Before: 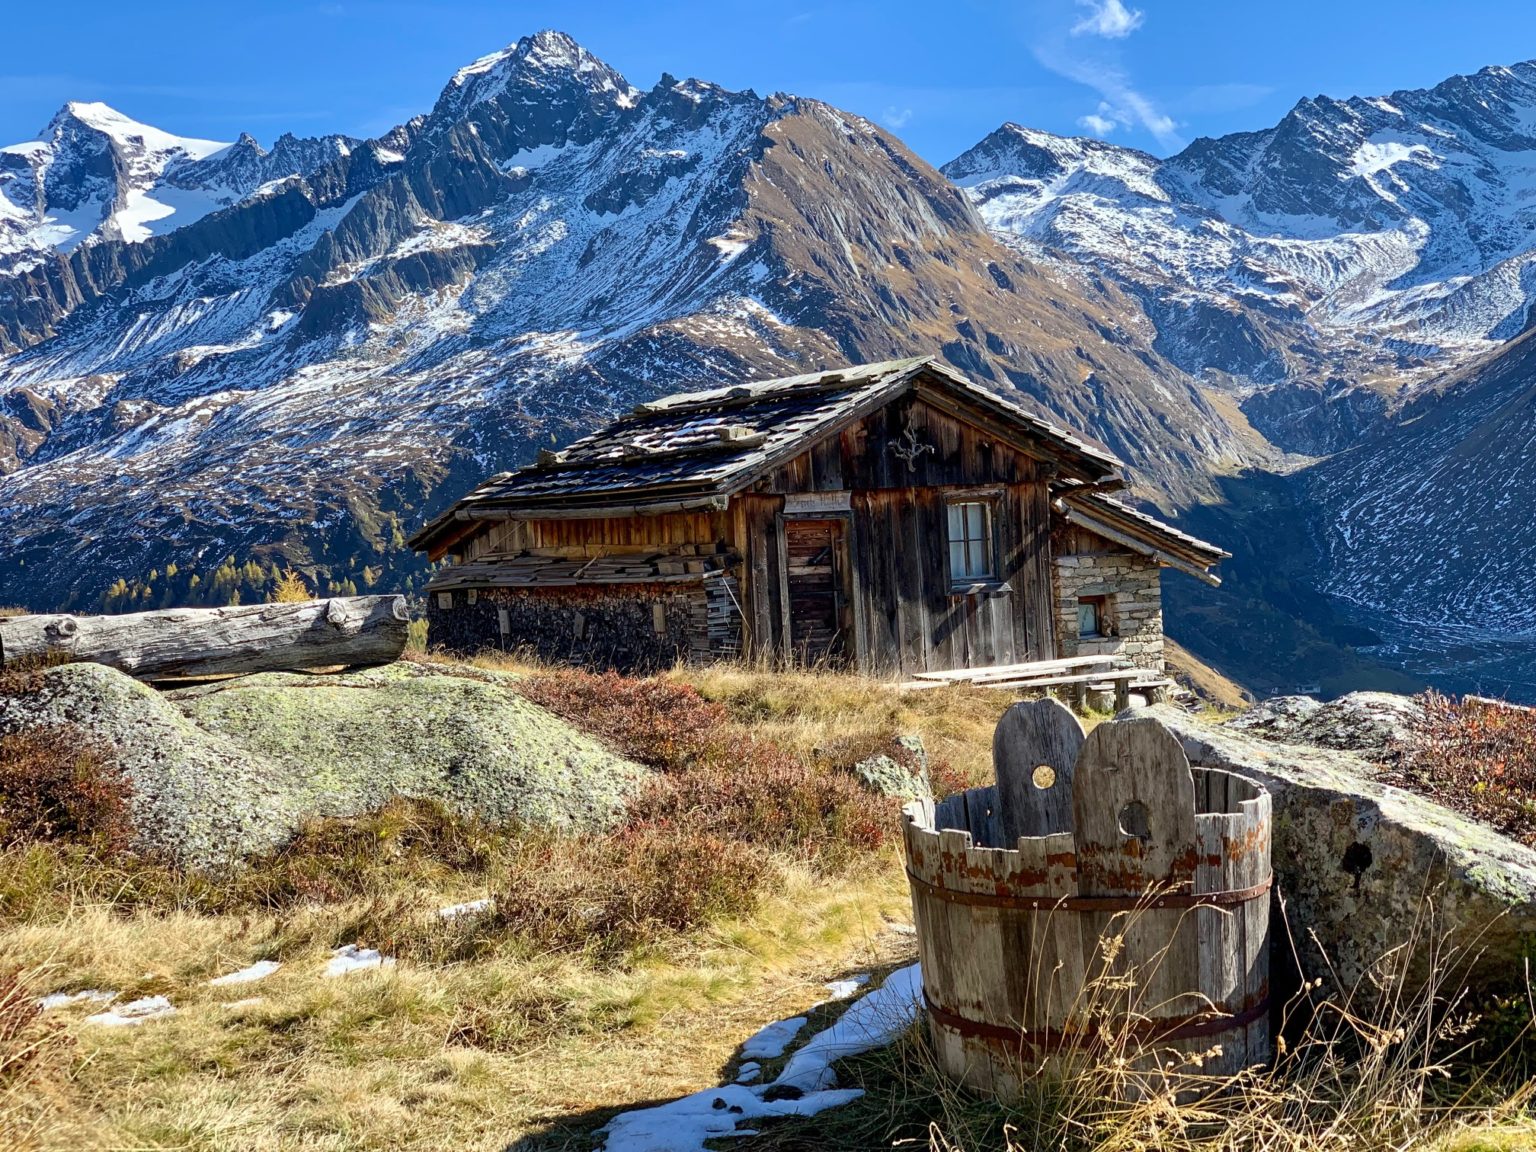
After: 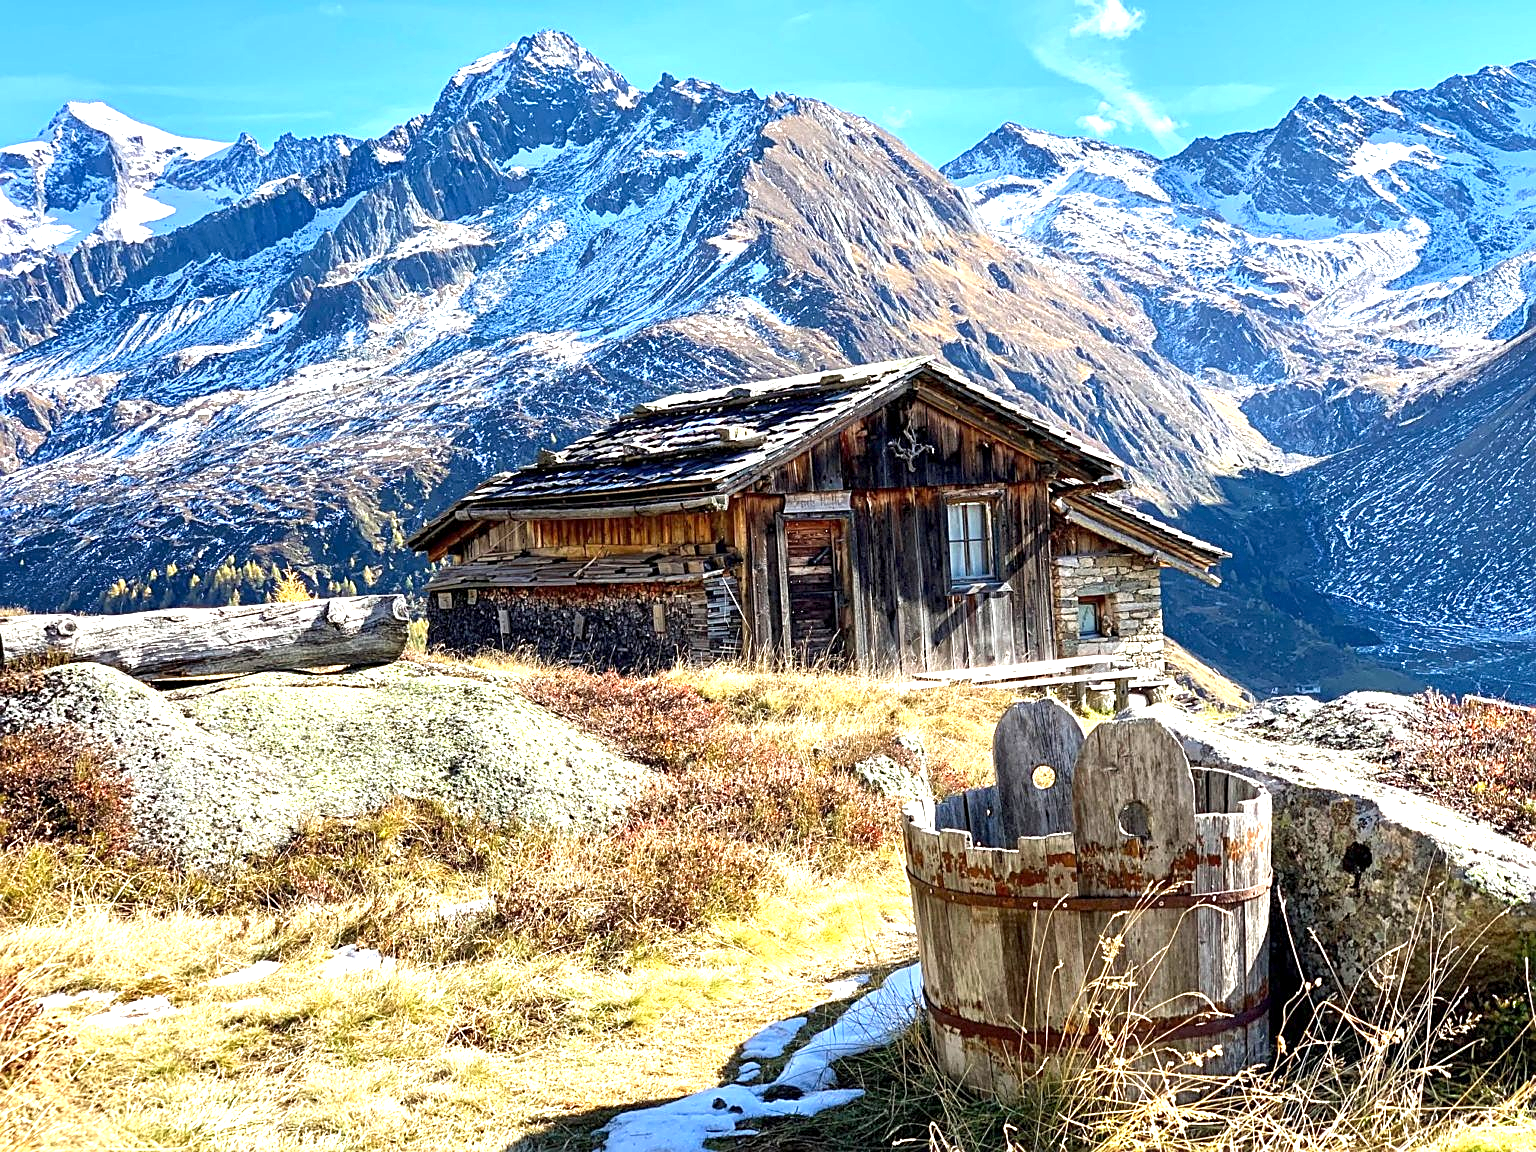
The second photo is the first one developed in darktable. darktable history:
sharpen: on, module defaults
exposure: black level correction 0, exposure 1.277 EV, compensate highlight preservation false
local contrast: highlights 106%, shadows 99%, detail 119%, midtone range 0.2
